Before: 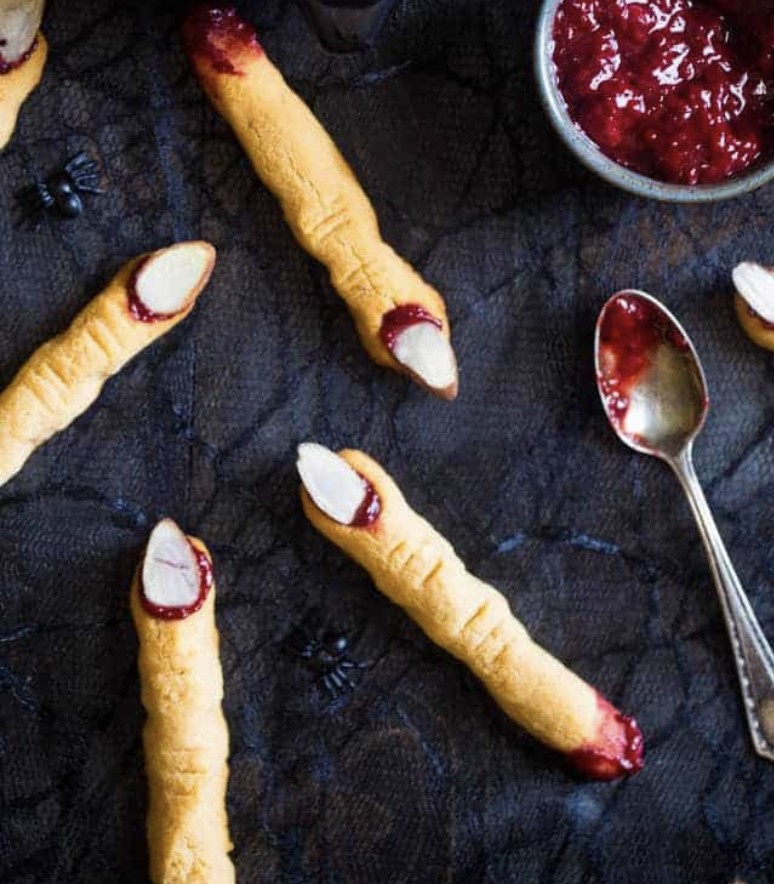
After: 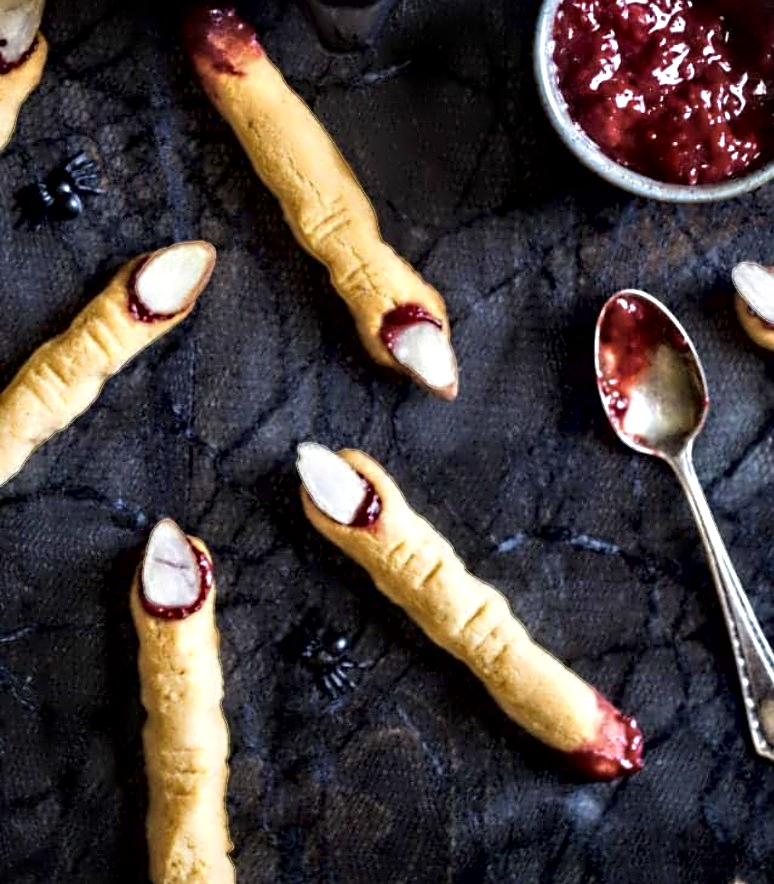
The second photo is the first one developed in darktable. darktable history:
local contrast: mode bilateral grid, contrast 20, coarseness 50, detail 130%, midtone range 0.2
contrast equalizer: y [[0.783, 0.666, 0.575, 0.77, 0.556, 0.501], [0.5 ×6], [0.5 ×6], [0, 0.02, 0.272, 0.399, 0.062, 0], [0 ×6]]
exposure: black level correction 0, compensate exposure bias true, compensate highlight preservation false
